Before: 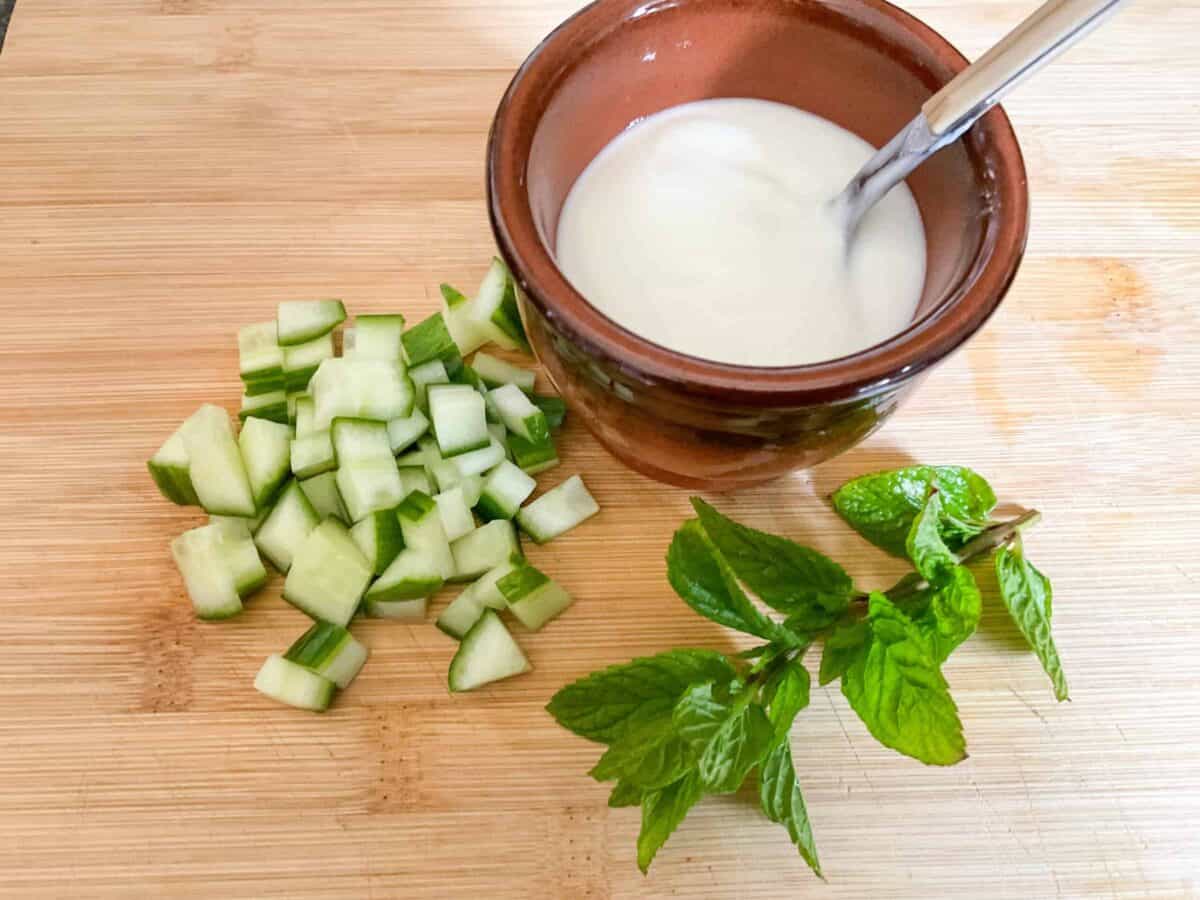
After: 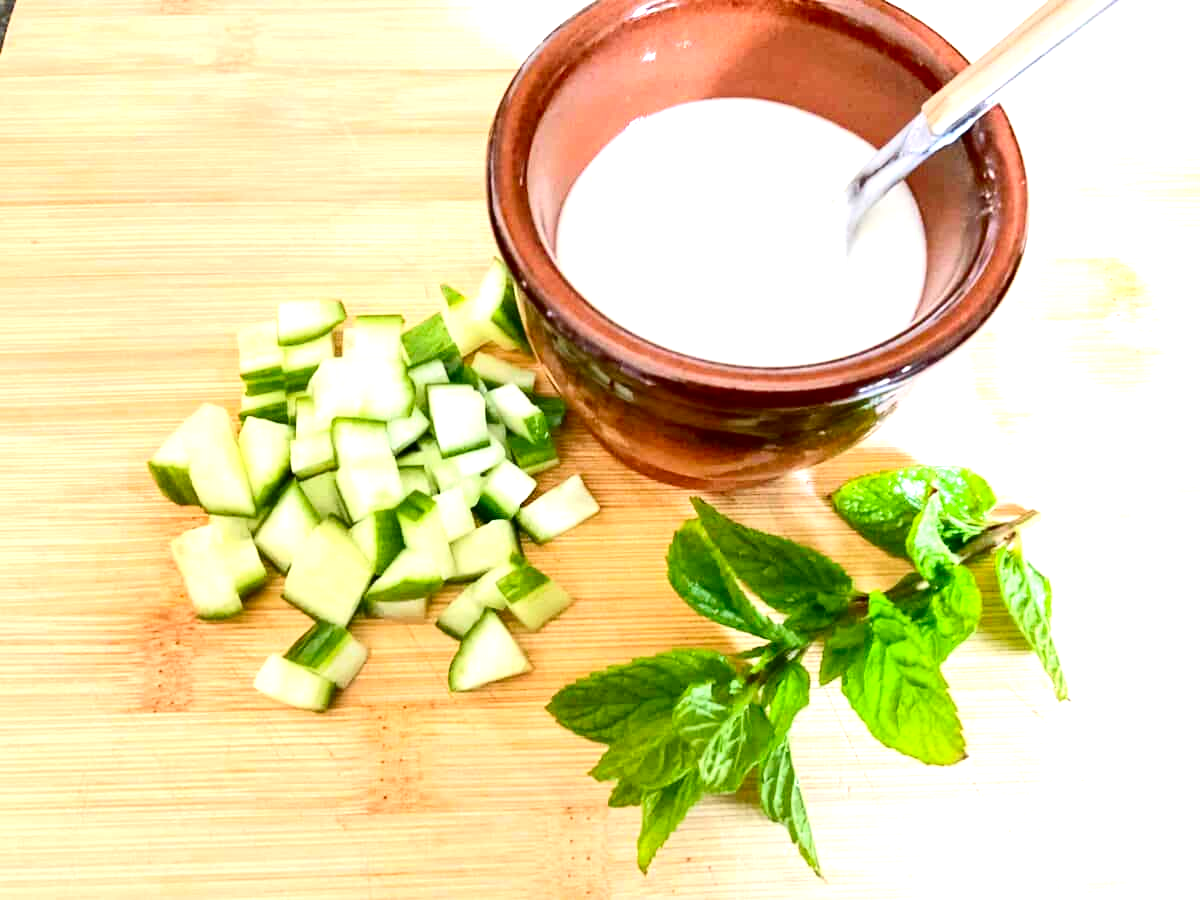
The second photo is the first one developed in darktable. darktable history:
exposure: black level correction 0.001, exposure 1.3 EV, compensate highlight preservation false
color balance rgb: contrast -10%
contrast brightness saturation: contrast 0.2, brightness -0.11, saturation 0.1
